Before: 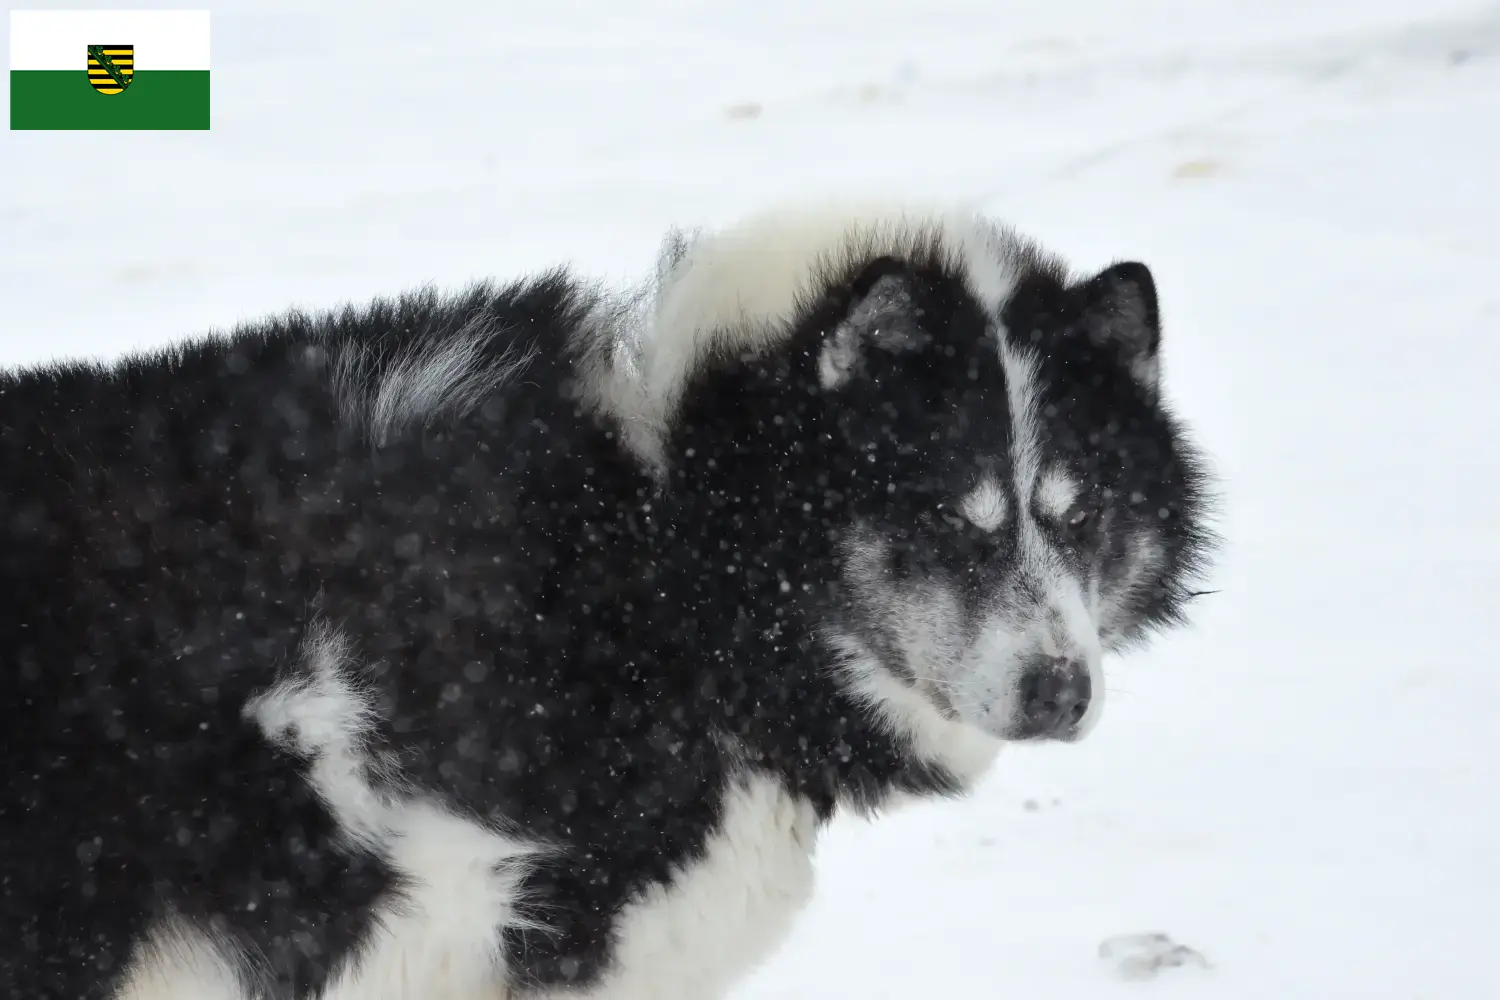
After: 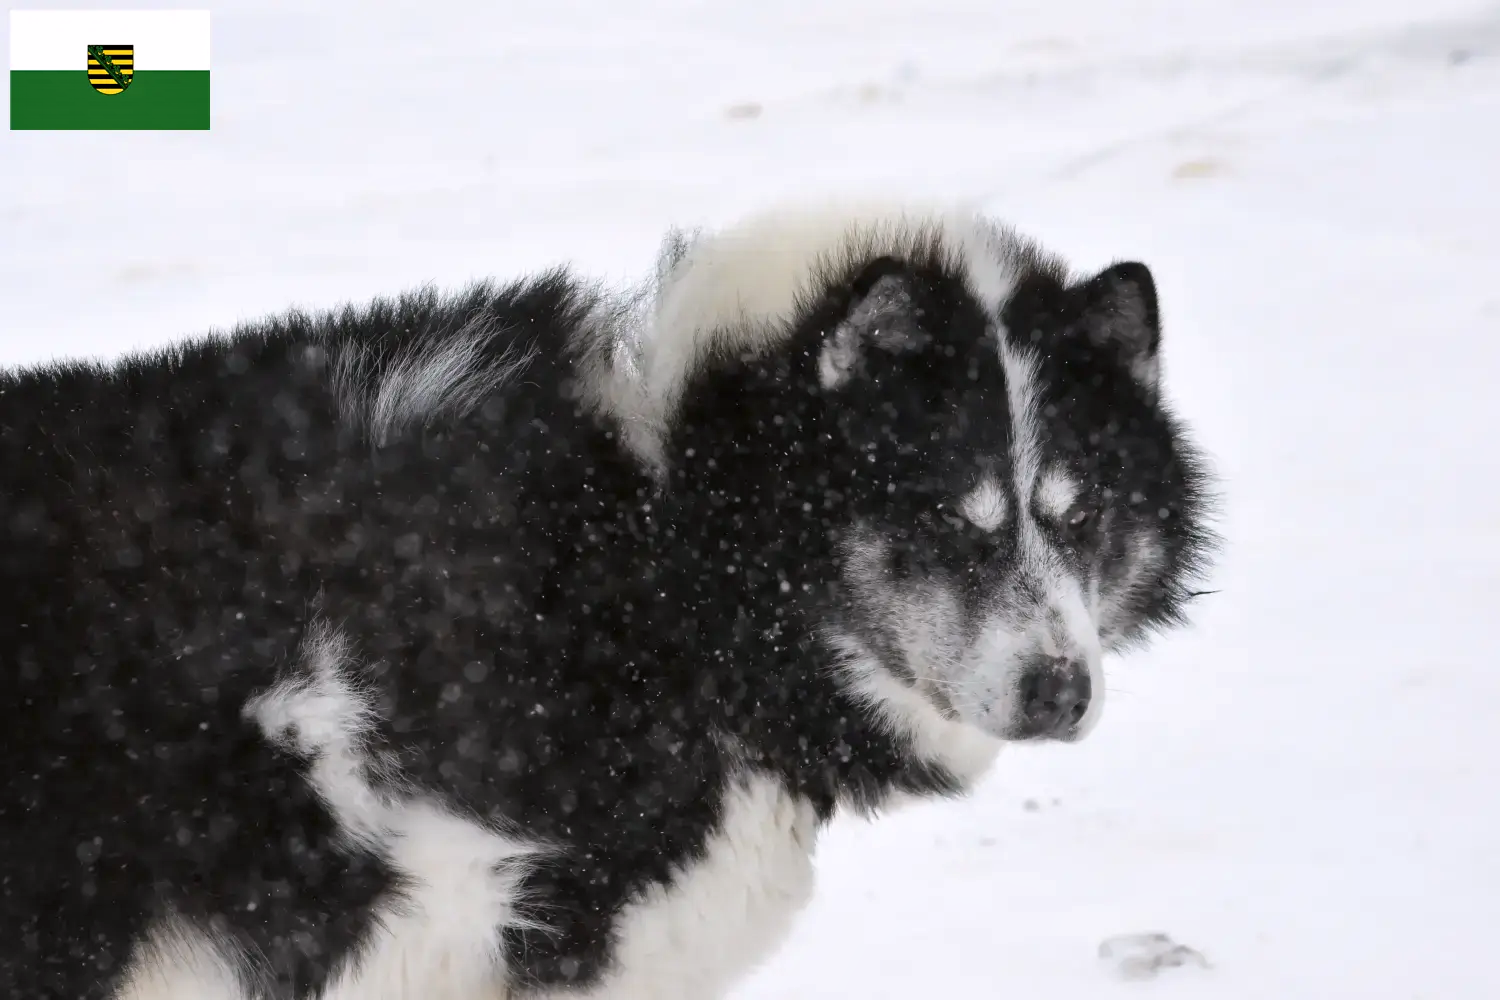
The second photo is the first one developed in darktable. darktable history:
contrast equalizer: octaves 7, y [[0.6 ×6], [0.55 ×6], [0 ×6], [0 ×6], [0 ×6]], mix 0.15
tone equalizer: on, module defaults
color correction: highlights a* 3.12, highlights b* -1.55, shadows a* -0.101, shadows b* 2.52, saturation 0.98
local contrast: mode bilateral grid, contrast 10, coarseness 25, detail 110%, midtone range 0.2
